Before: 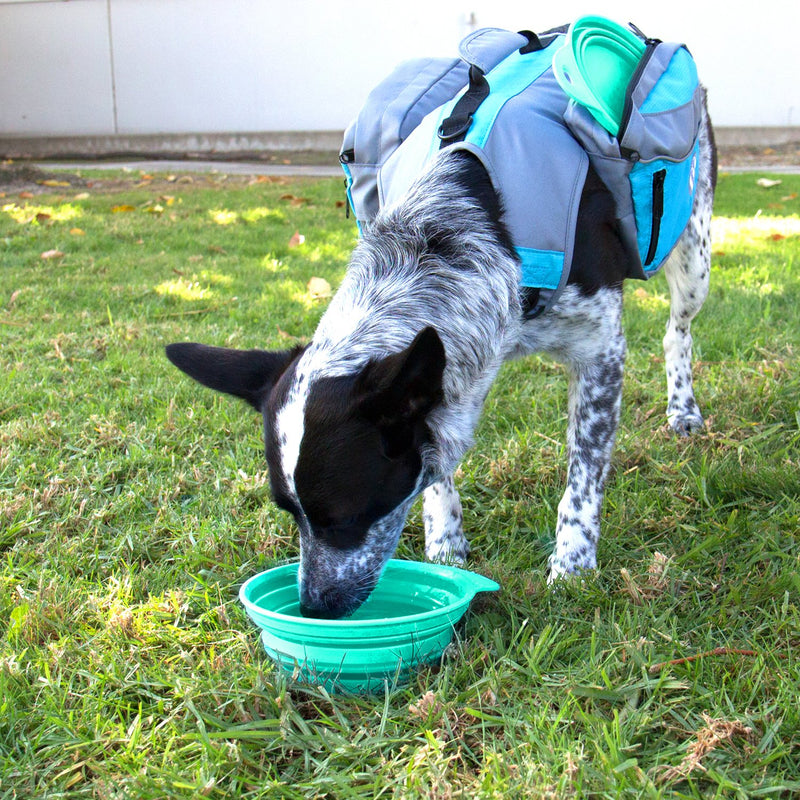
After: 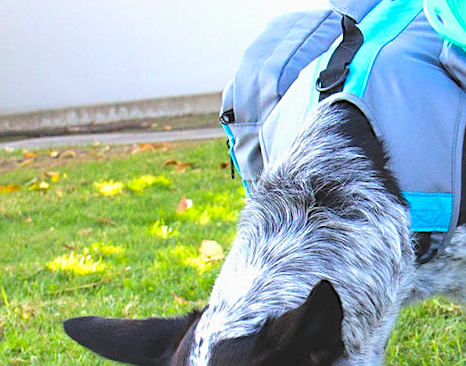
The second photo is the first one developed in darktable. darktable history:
crop: left 15.306%, top 9.065%, right 30.789%, bottom 48.638%
tone equalizer: -8 EV -0.417 EV, -7 EV -0.389 EV, -6 EV -0.333 EV, -5 EV -0.222 EV, -3 EV 0.222 EV, -2 EV 0.333 EV, -1 EV 0.389 EV, +0 EV 0.417 EV, edges refinement/feathering 500, mask exposure compensation -1.57 EV, preserve details no
sharpen: on, module defaults
rotate and perspective: rotation -4.98°, automatic cropping off
color balance rgb: perceptual saturation grading › global saturation 25%, global vibrance 20%
exposure: black level correction -0.025, exposure -0.117 EV, compensate highlight preservation false
rgb levels: preserve colors sum RGB, levels [[0.038, 0.433, 0.934], [0, 0.5, 1], [0, 0.5, 1]]
